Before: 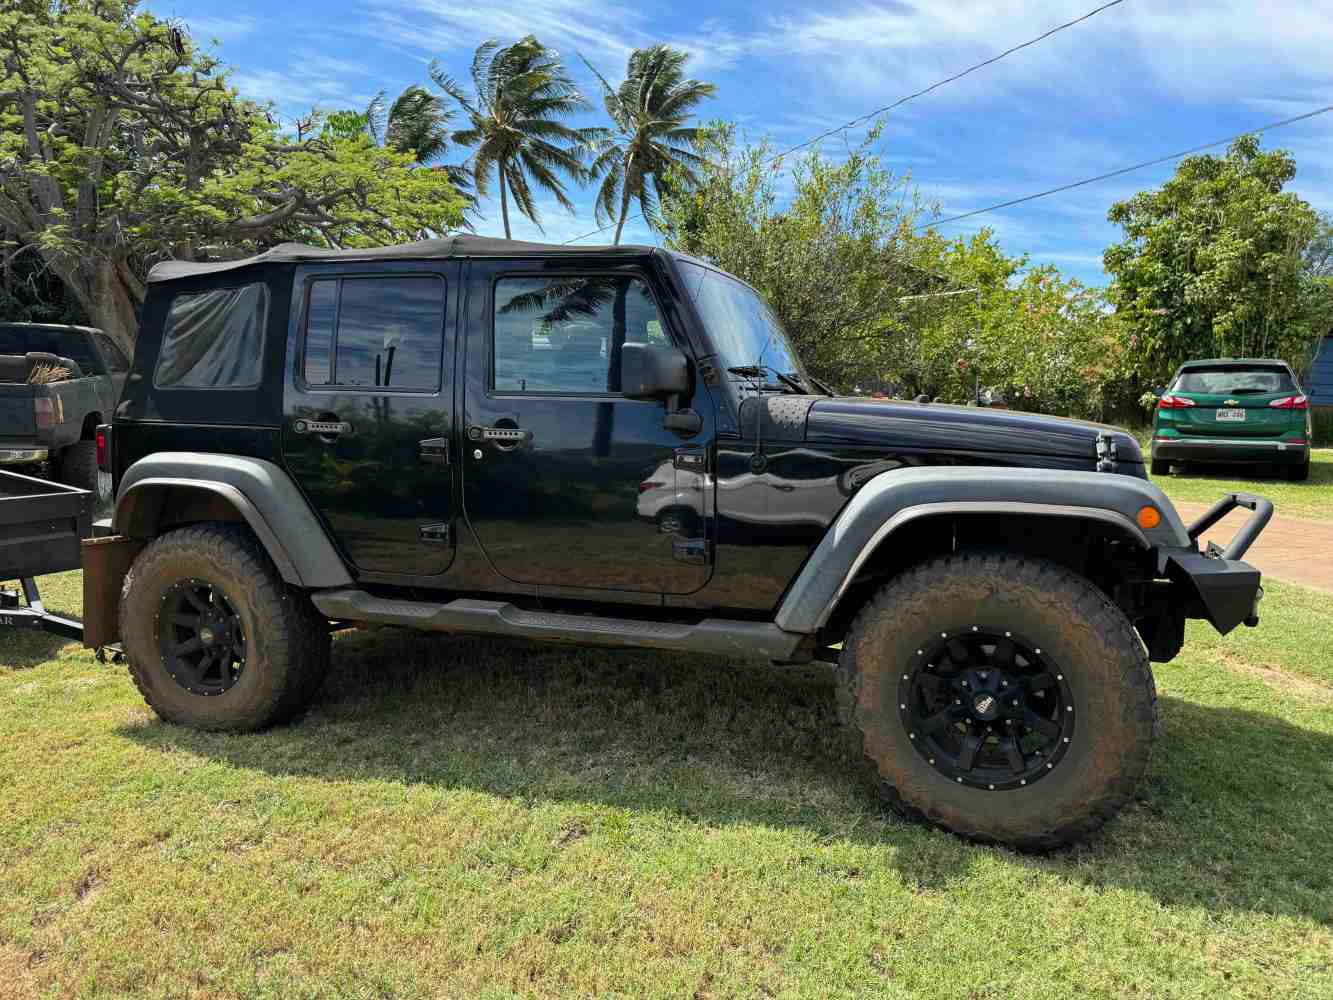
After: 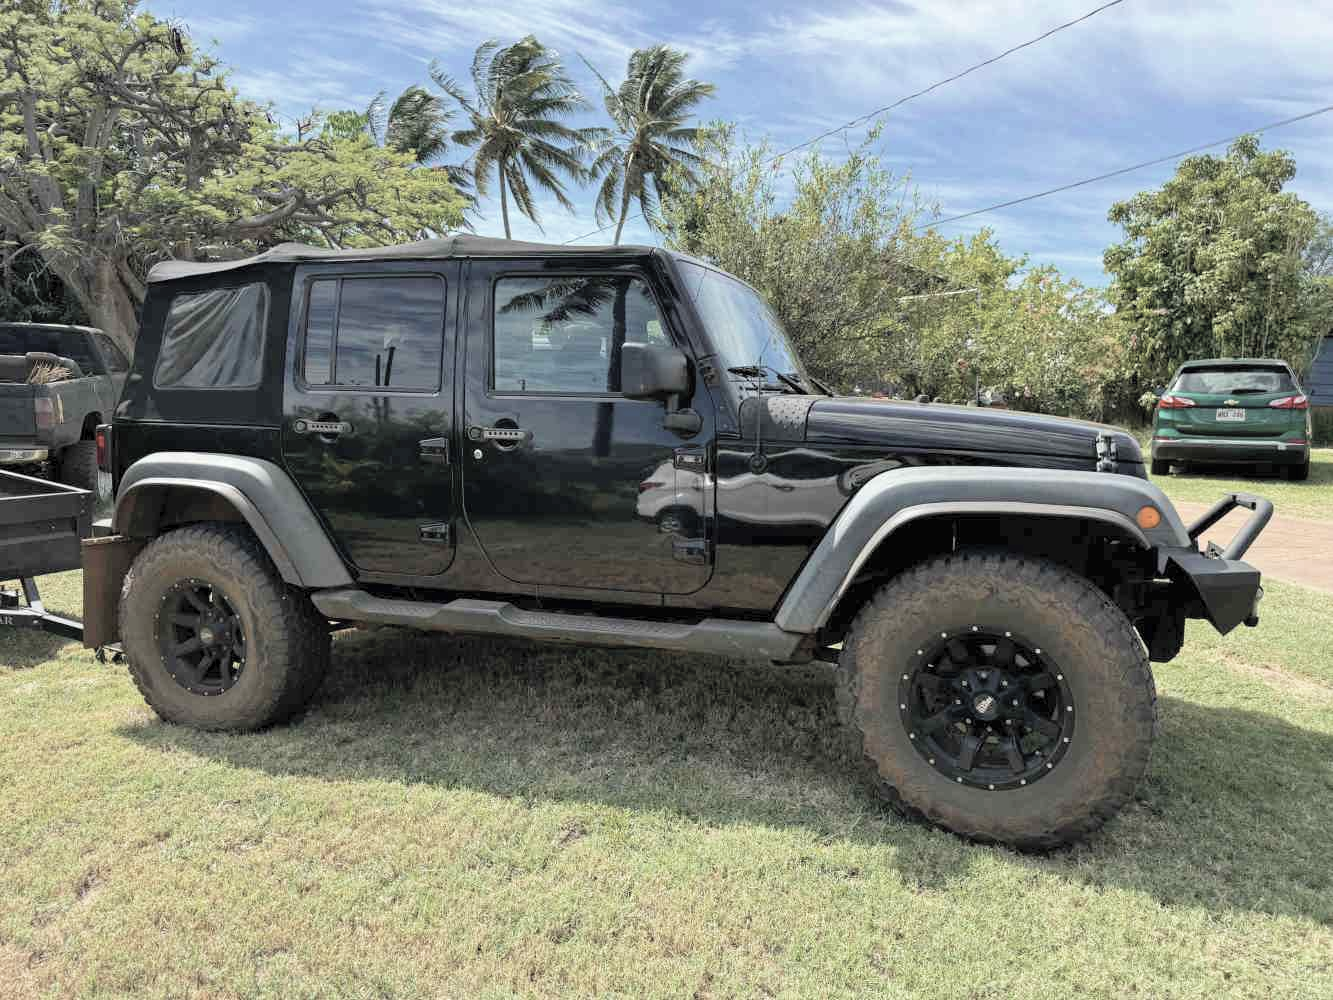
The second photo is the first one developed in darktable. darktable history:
velvia: strength 17%
contrast brightness saturation: brightness 0.18, saturation -0.5
